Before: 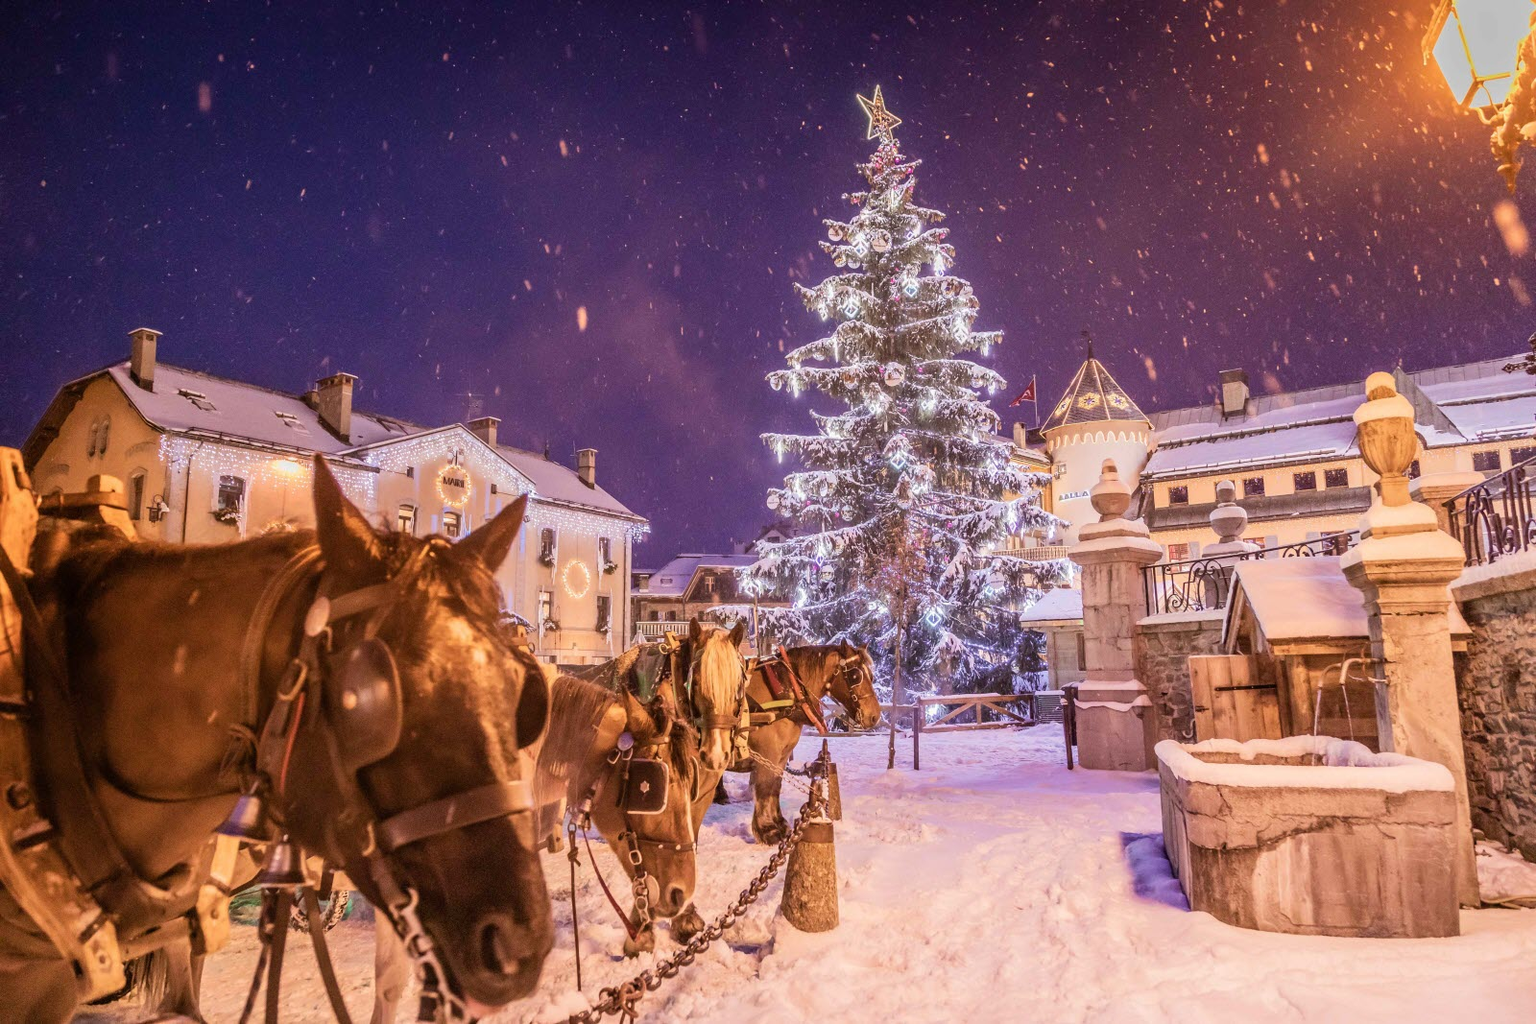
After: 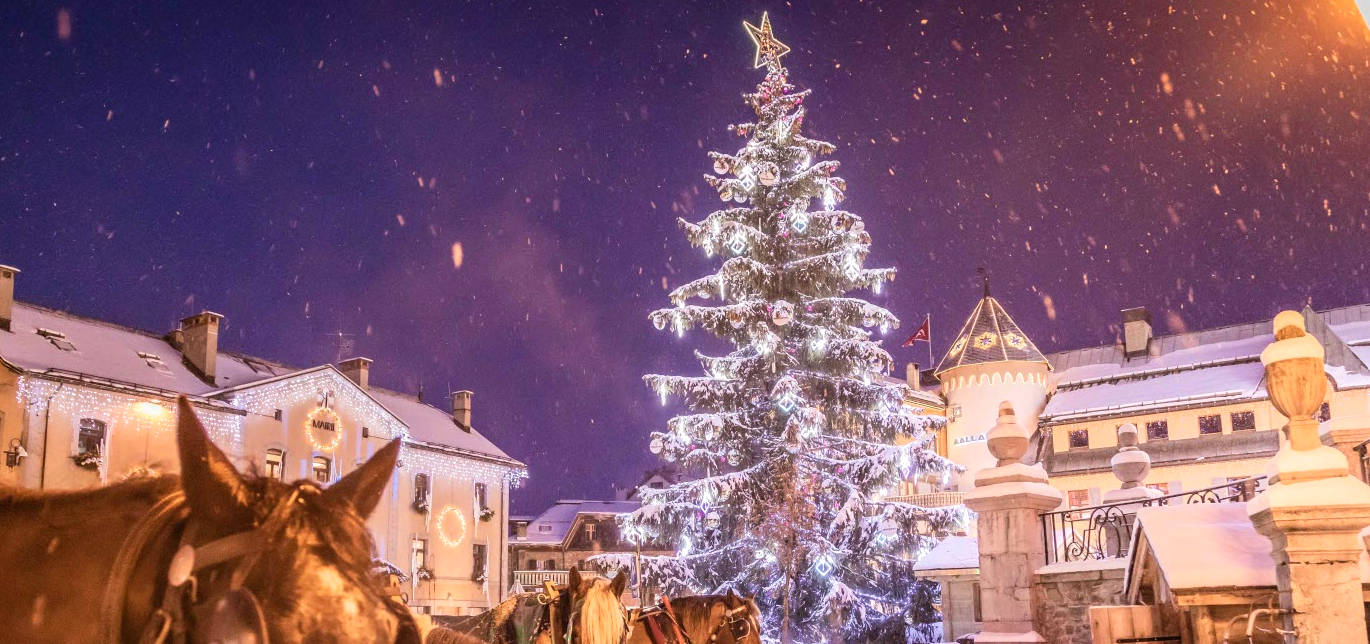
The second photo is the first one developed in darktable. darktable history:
crop and rotate: left 9.345%, top 7.22%, right 4.982%, bottom 32.331%
shadows and highlights: shadows -21.3, highlights 100, soften with gaussian
exposure: exposure 0.2 EV, compensate highlight preservation false
